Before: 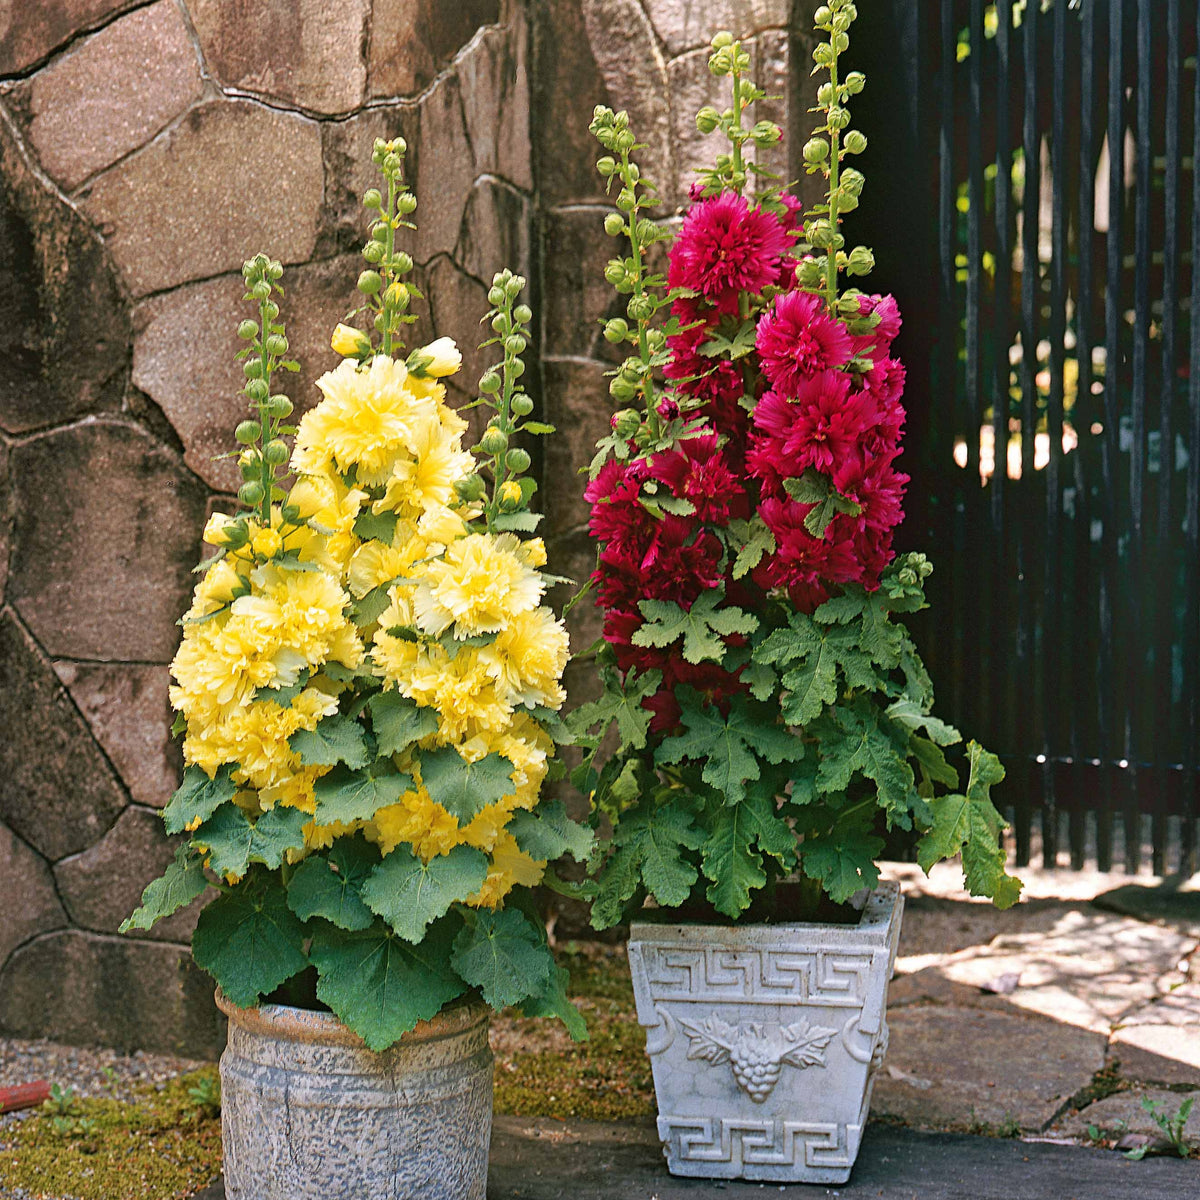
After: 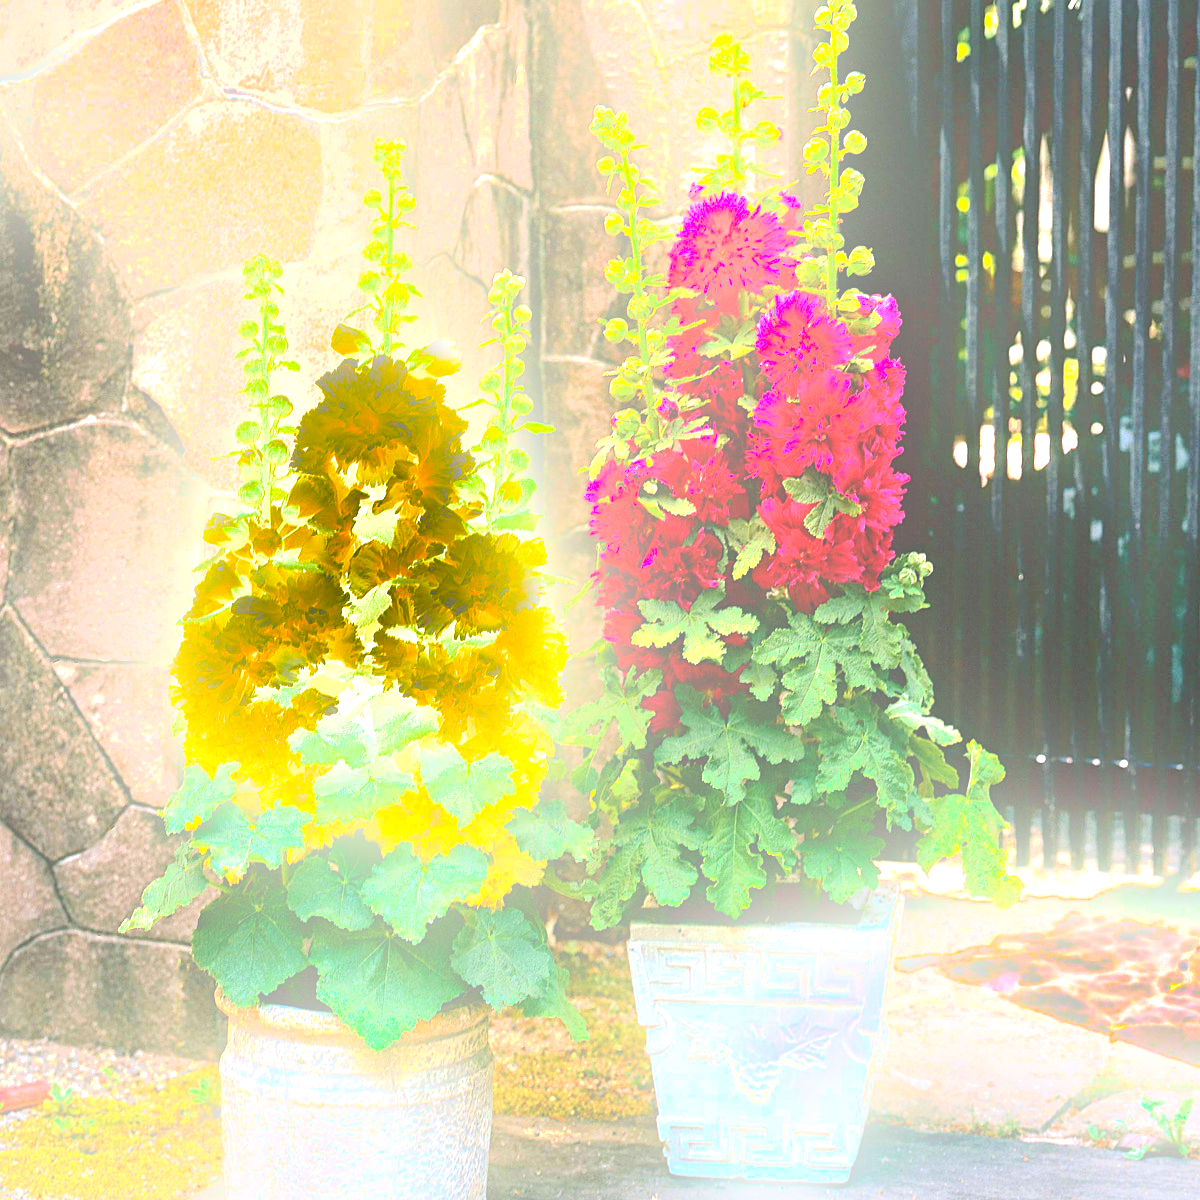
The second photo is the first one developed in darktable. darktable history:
exposure: black level correction 0, exposure 2 EV, compensate highlight preservation false
tone curve: curves: ch0 [(0, 0) (0.003, 0.264) (0.011, 0.264) (0.025, 0.265) (0.044, 0.269) (0.069, 0.273) (0.1, 0.28) (0.136, 0.292) (0.177, 0.309) (0.224, 0.336) (0.277, 0.371) (0.335, 0.412) (0.399, 0.469) (0.468, 0.533) (0.543, 0.595) (0.623, 0.66) (0.709, 0.73) (0.801, 0.8) (0.898, 0.854) (1, 1)], preserve colors none
bloom: on, module defaults
